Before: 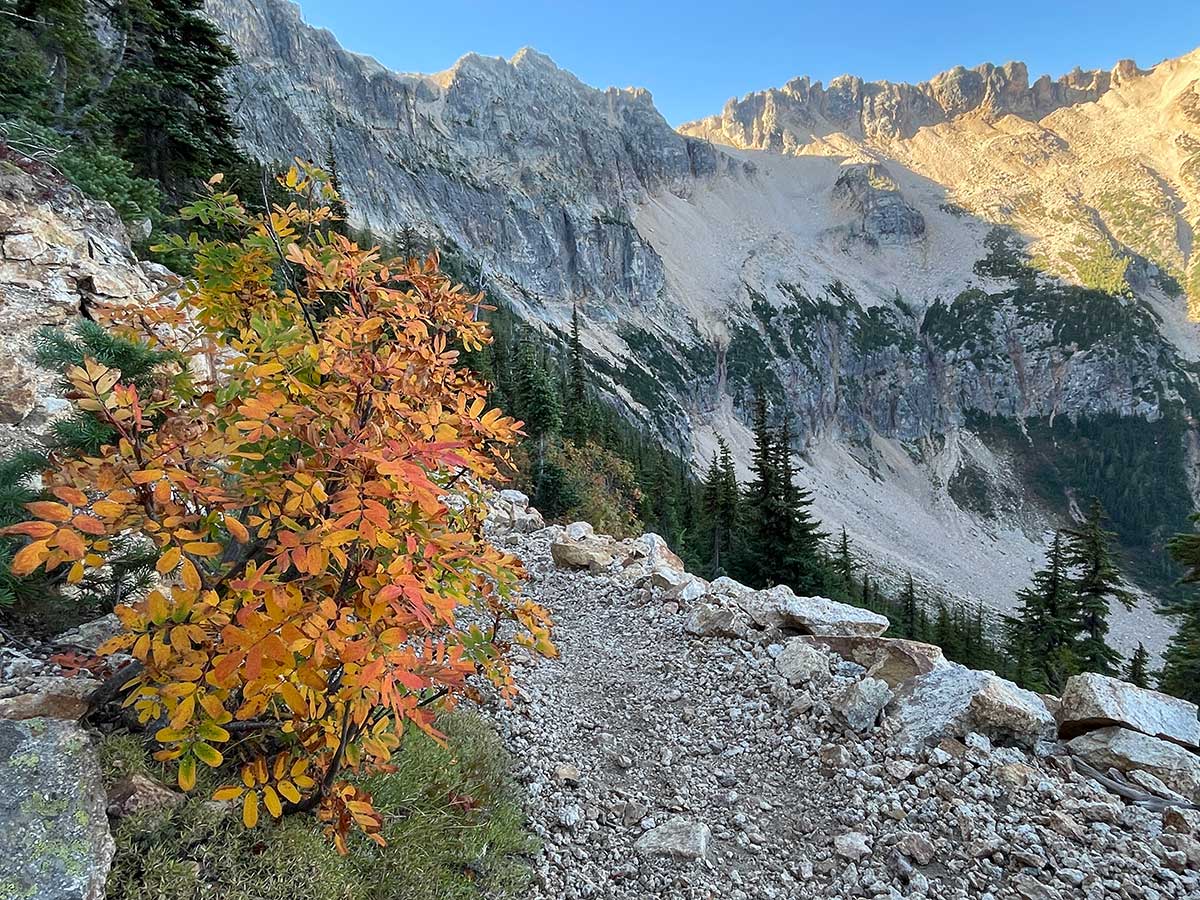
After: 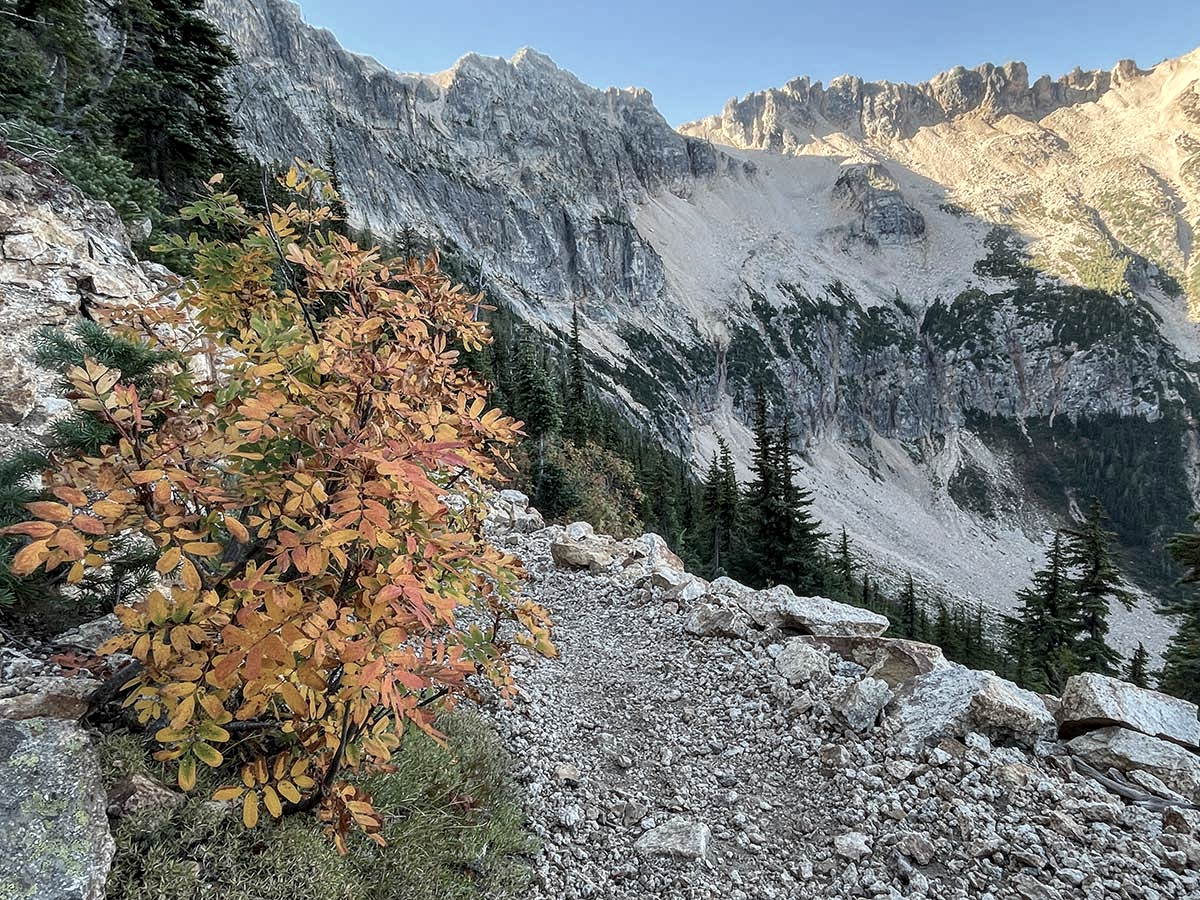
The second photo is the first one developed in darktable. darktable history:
contrast brightness saturation: contrast 0.1, saturation -0.36
local contrast: on, module defaults
